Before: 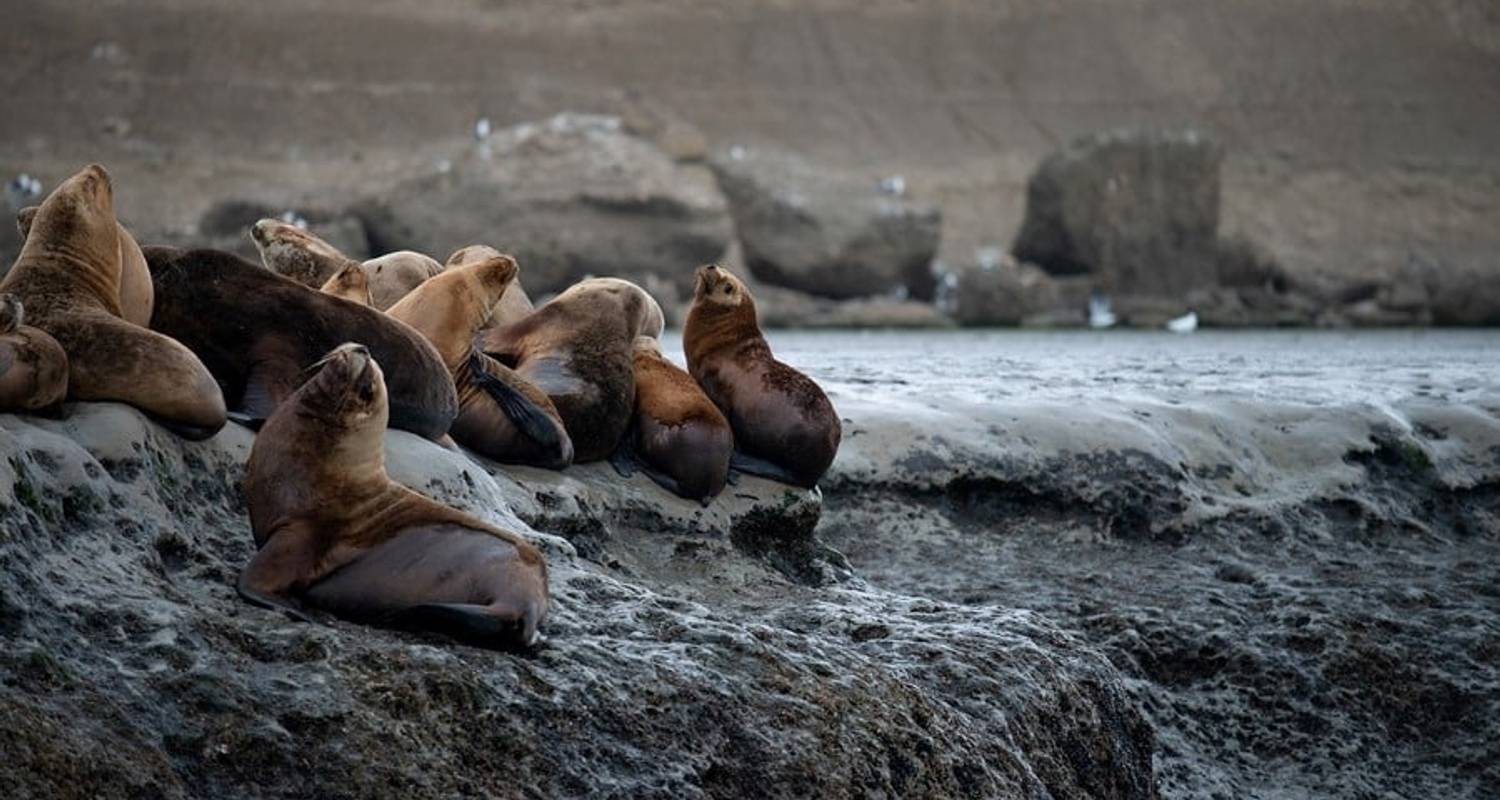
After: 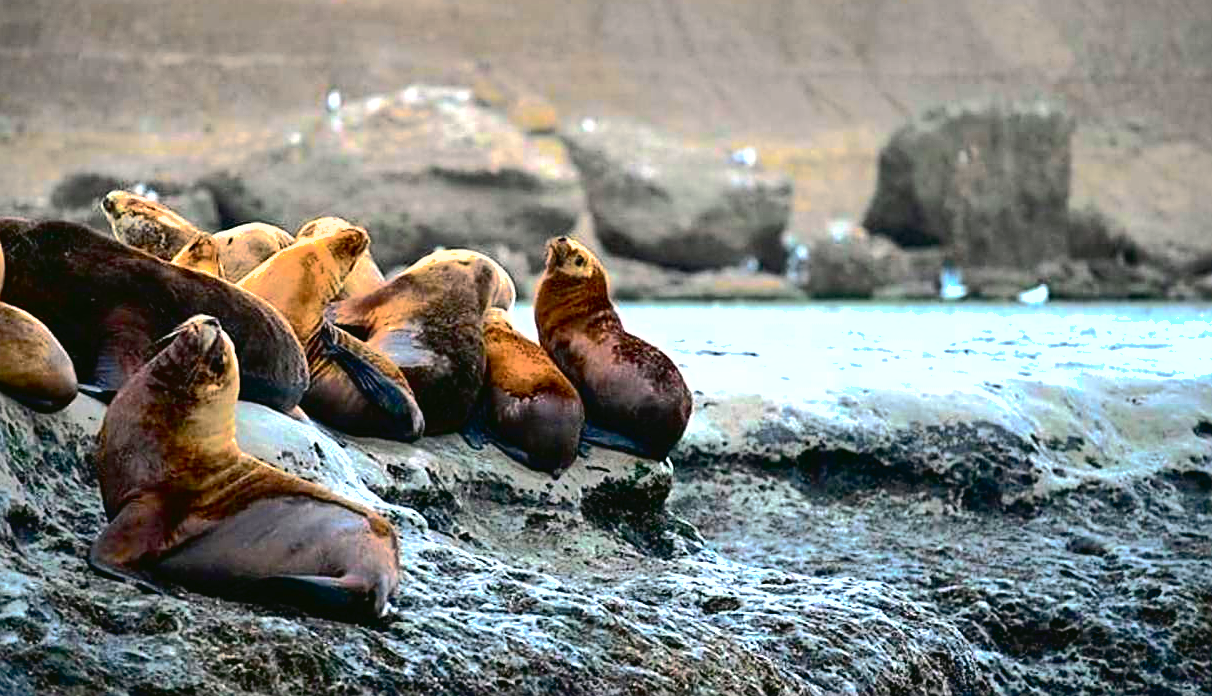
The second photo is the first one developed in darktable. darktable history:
sharpen: on, module defaults
exposure: exposure 1.072 EV, compensate highlight preservation false
crop: left 9.995%, top 3.571%, right 9.203%, bottom 9.419%
color balance rgb: highlights gain › luminance 0.819%, highlights gain › chroma 0.508%, highlights gain › hue 41.4°, linear chroma grading › global chroma 15.519%, perceptual saturation grading › global saturation 25.258%, perceptual brilliance grading › global brilliance 19.515%, perceptual brilliance grading › shadows -40.548%
tone curve: curves: ch0 [(0, 0.017) (0.091, 0.04) (0.296, 0.276) (0.439, 0.482) (0.64, 0.729) (0.785, 0.817) (0.995, 0.917)]; ch1 [(0, 0) (0.384, 0.365) (0.463, 0.447) (0.486, 0.474) (0.503, 0.497) (0.526, 0.52) (0.555, 0.564) (0.578, 0.589) (0.638, 0.66) (0.766, 0.773) (1, 1)]; ch2 [(0, 0) (0.374, 0.344) (0.446, 0.443) (0.501, 0.509) (0.528, 0.522) (0.569, 0.593) (0.61, 0.646) (0.666, 0.688) (1, 1)], color space Lab, independent channels, preserve colors none
shadows and highlights: on, module defaults
base curve: curves: ch0 [(0, 0) (0.74, 0.67) (1, 1)], preserve colors none
